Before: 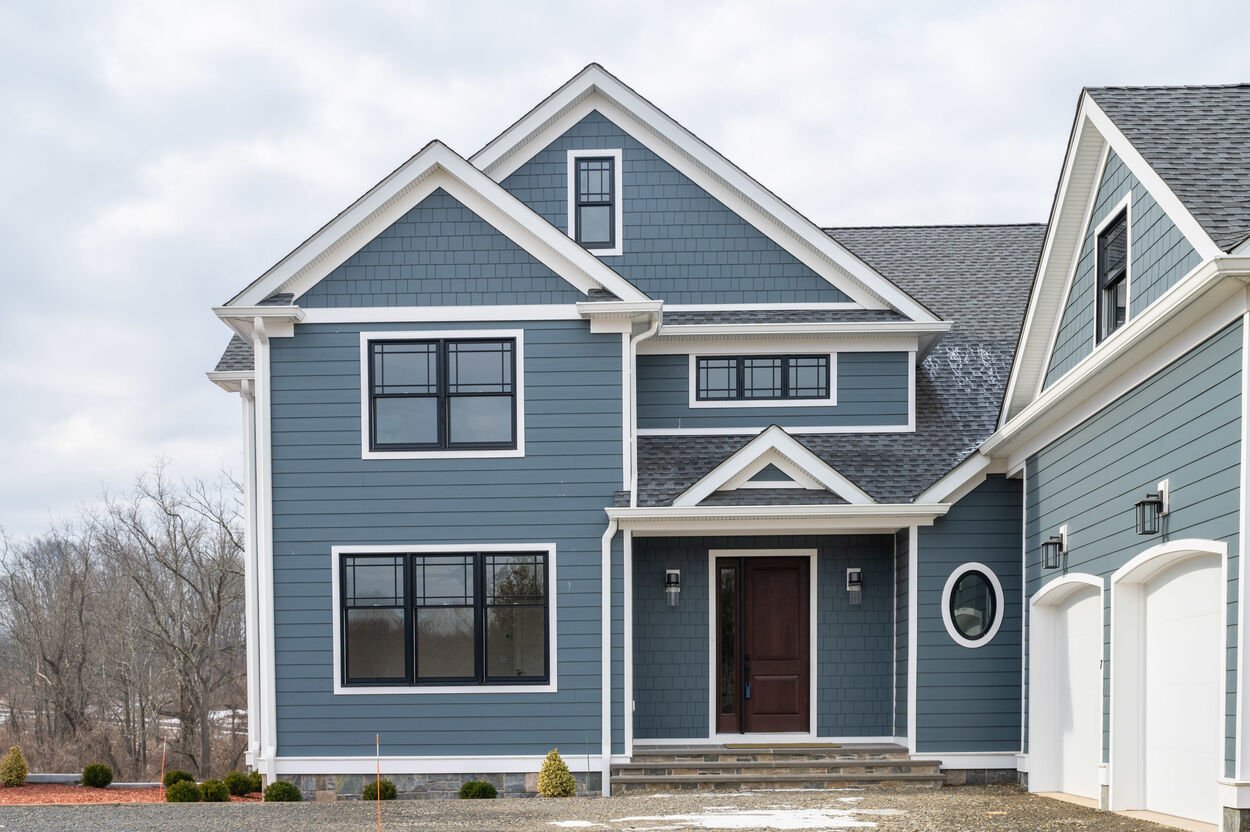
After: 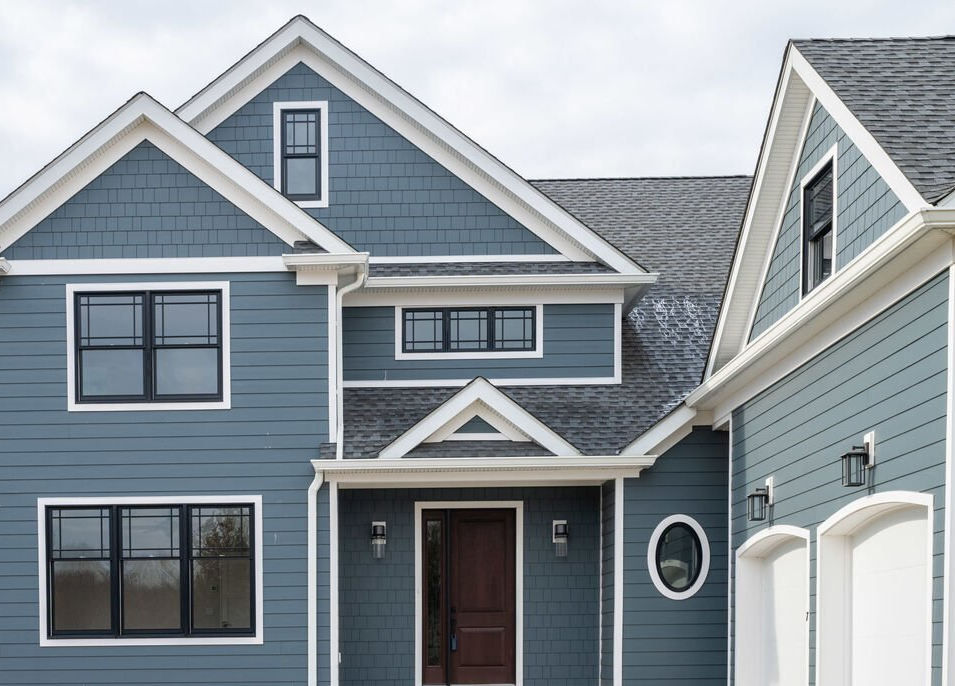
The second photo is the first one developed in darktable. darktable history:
crop: left 23.548%, top 5.816%, bottom 11.676%
